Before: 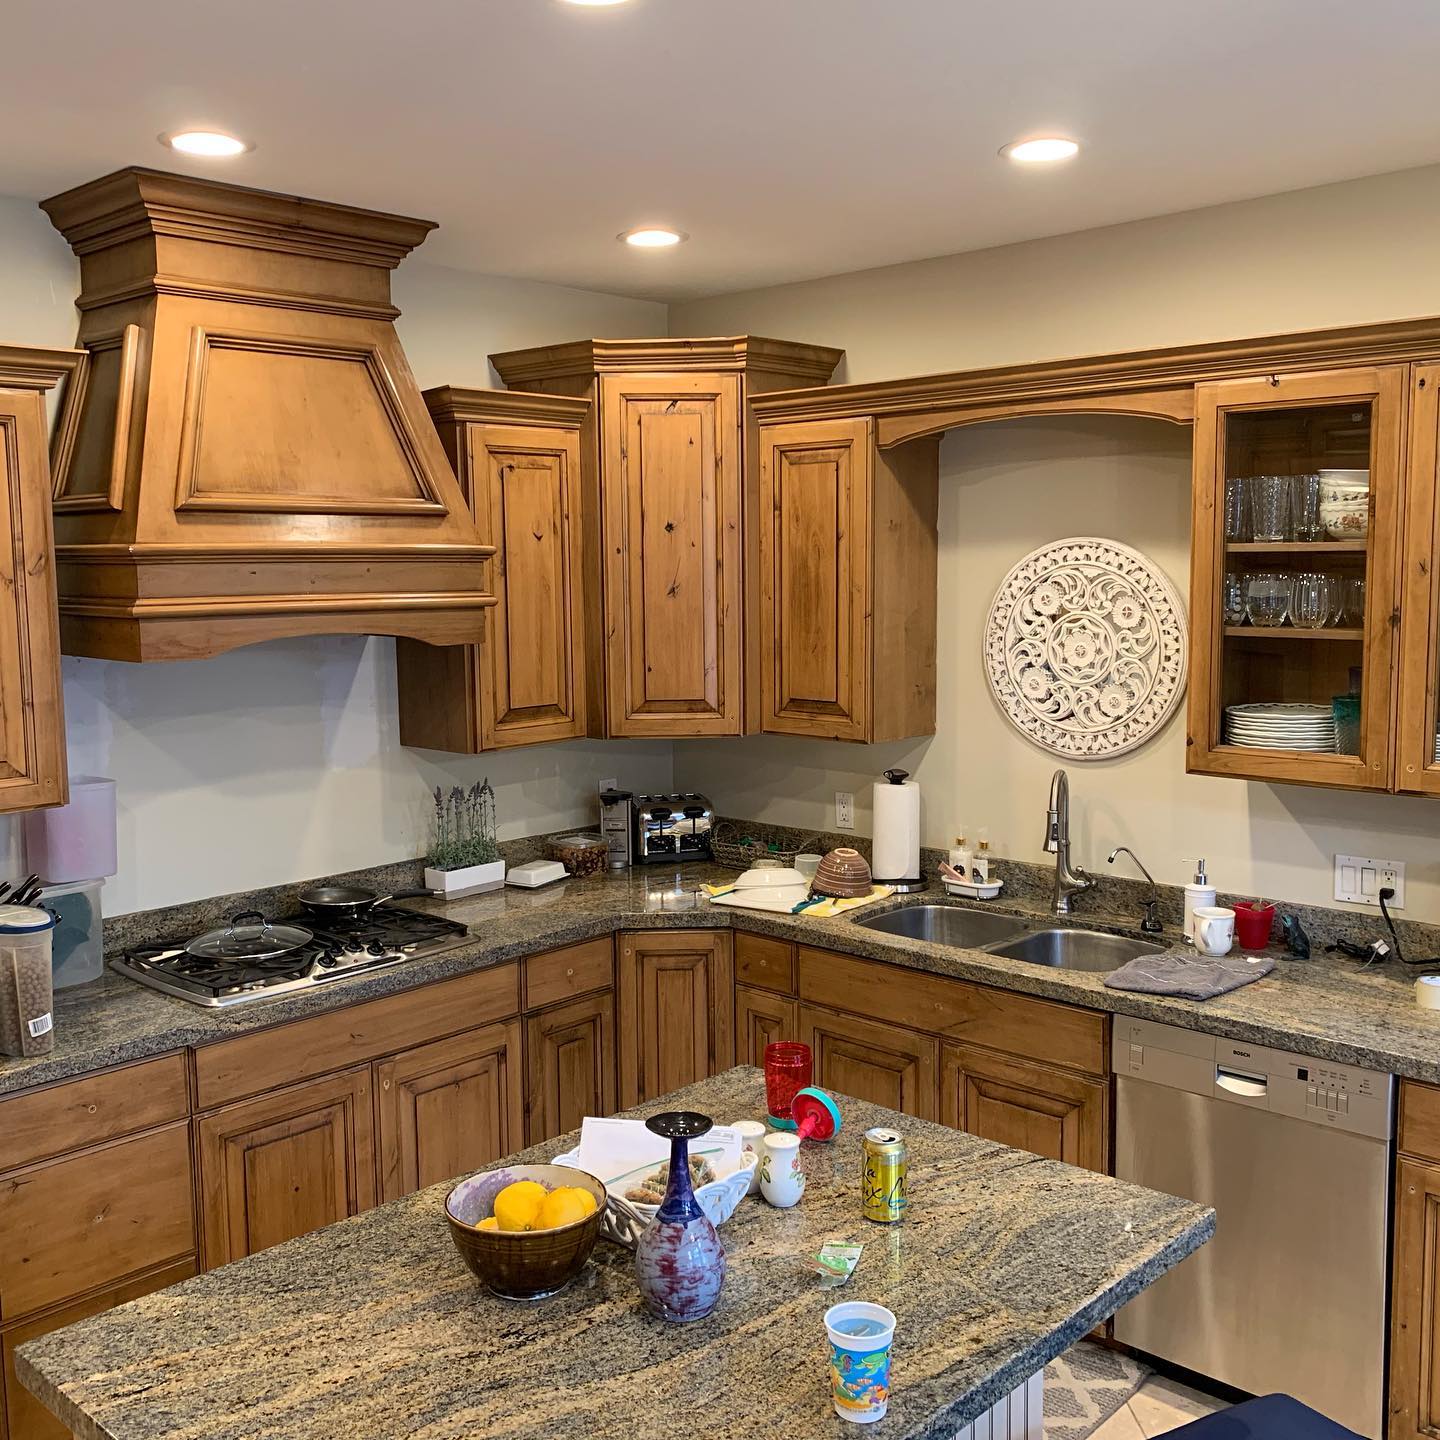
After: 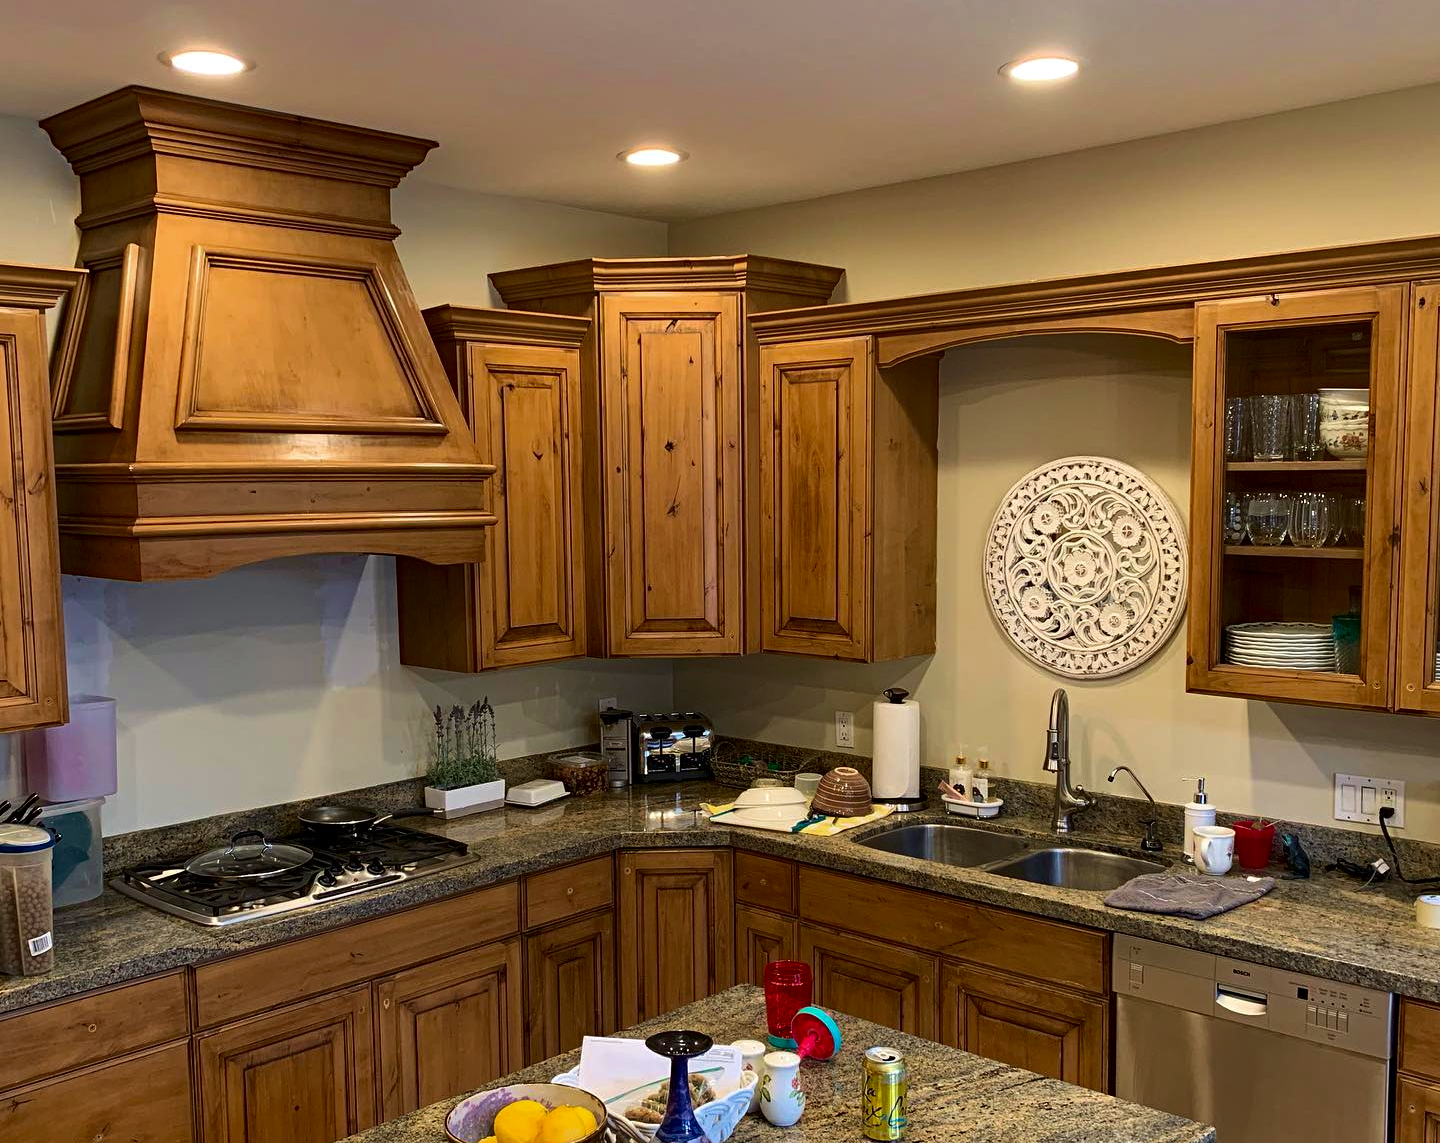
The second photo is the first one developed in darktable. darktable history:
velvia: on, module defaults
crop and rotate: top 5.667%, bottom 14.937%
contrast brightness saturation: contrast 0.07, brightness -0.13, saturation 0.06
haze removal: compatibility mode true, adaptive false
